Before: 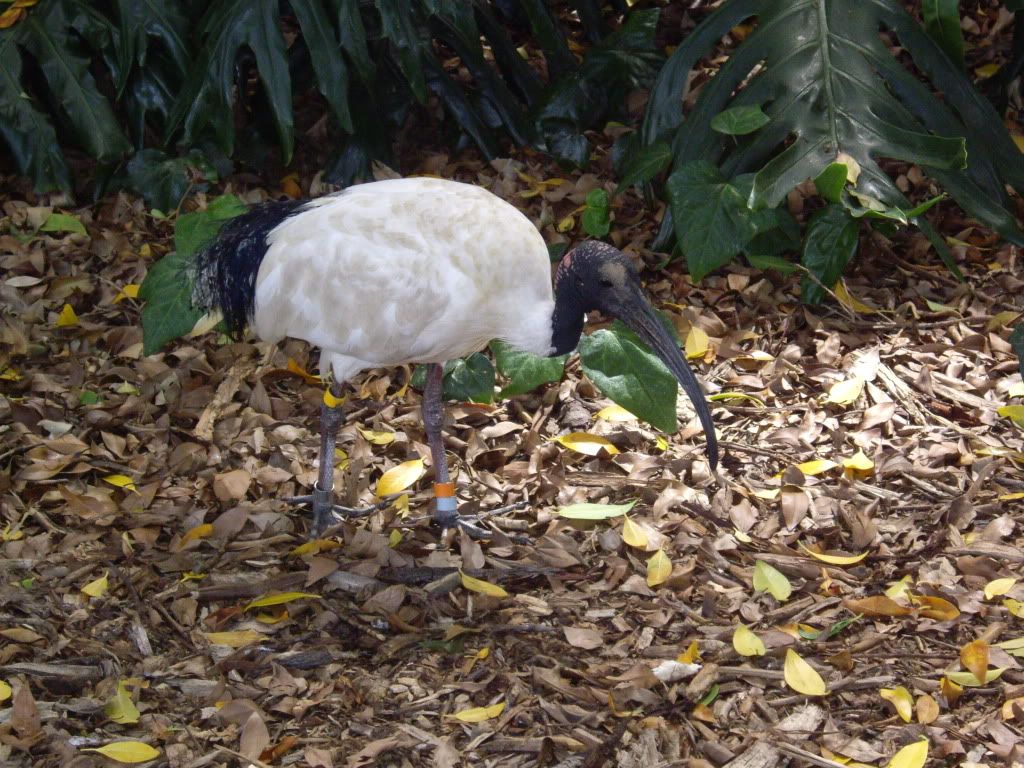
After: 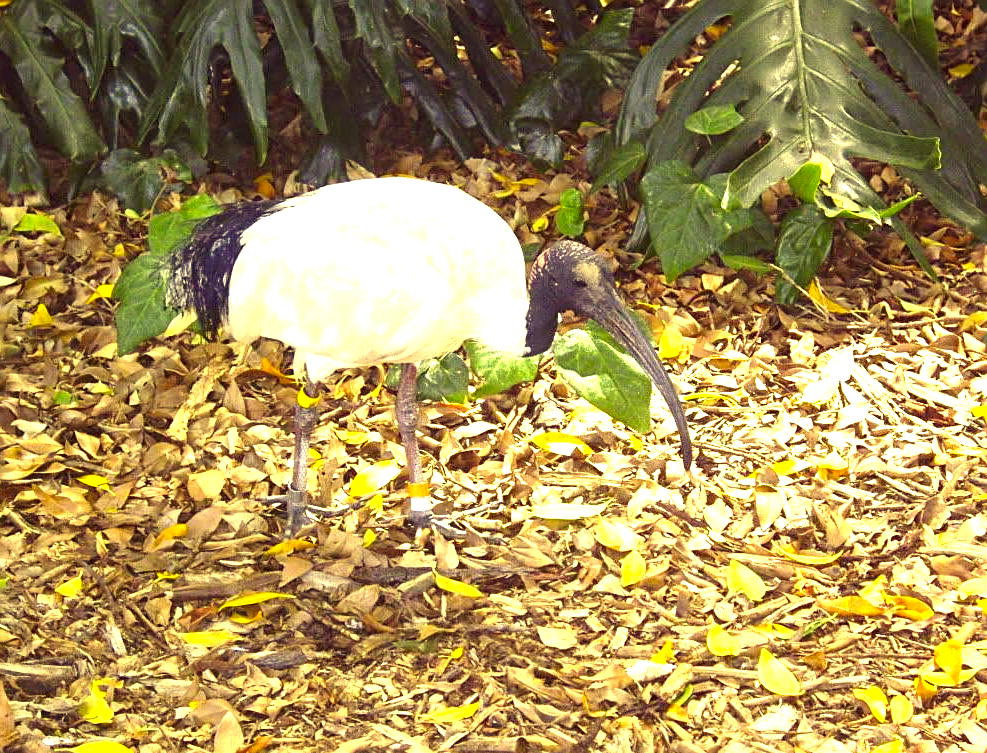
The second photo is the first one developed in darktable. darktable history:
crop and rotate: left 2.541%, right 1.029%, bottom 1.86%
exposure: black level correction 0, exposure 2.086 EV, compensate highlight preservation false
color correction: highlights a* -0.626, highlights b* 39.9, shadows a* 9.89, shadows b* -0.438
sharpen: on, module defaults
